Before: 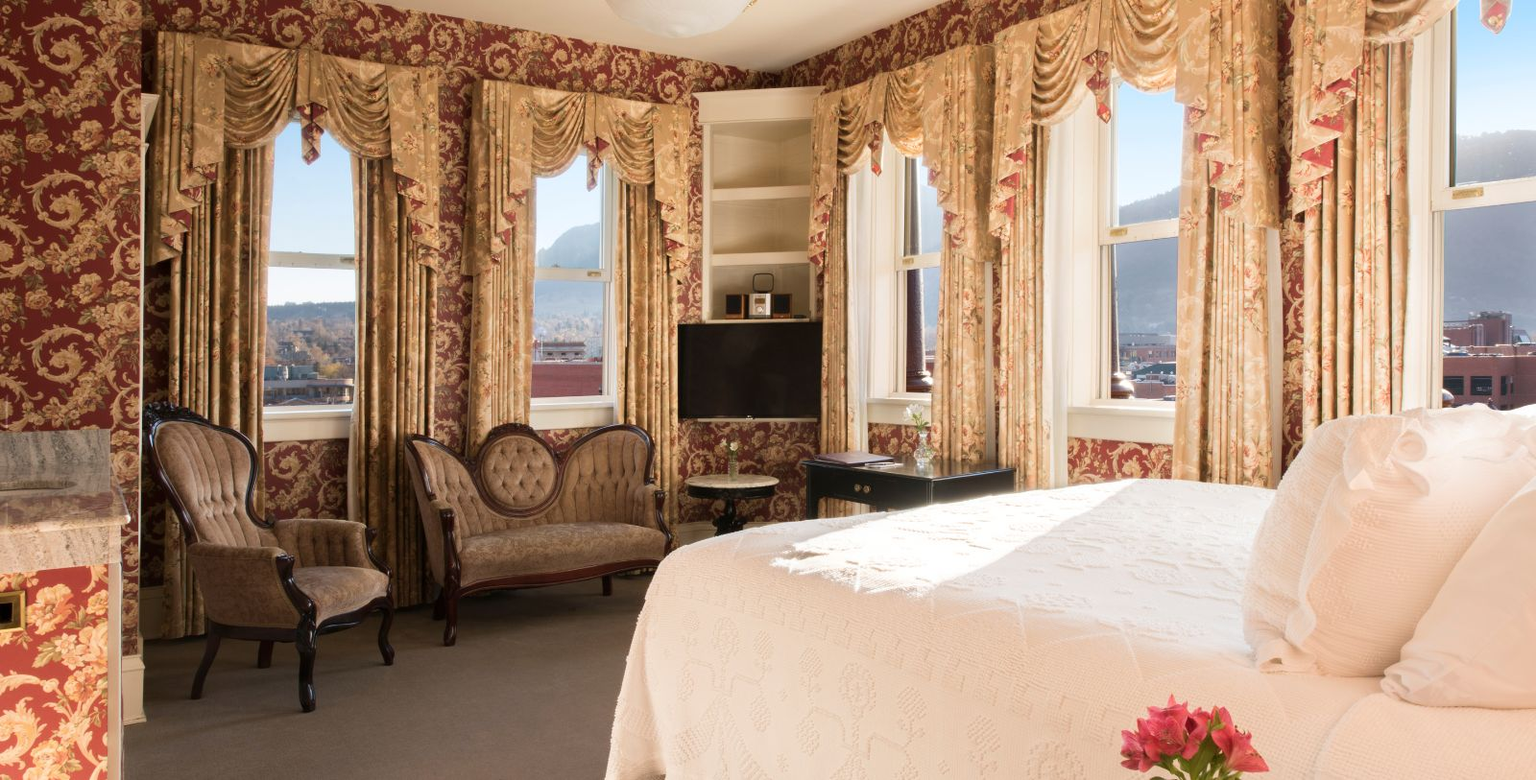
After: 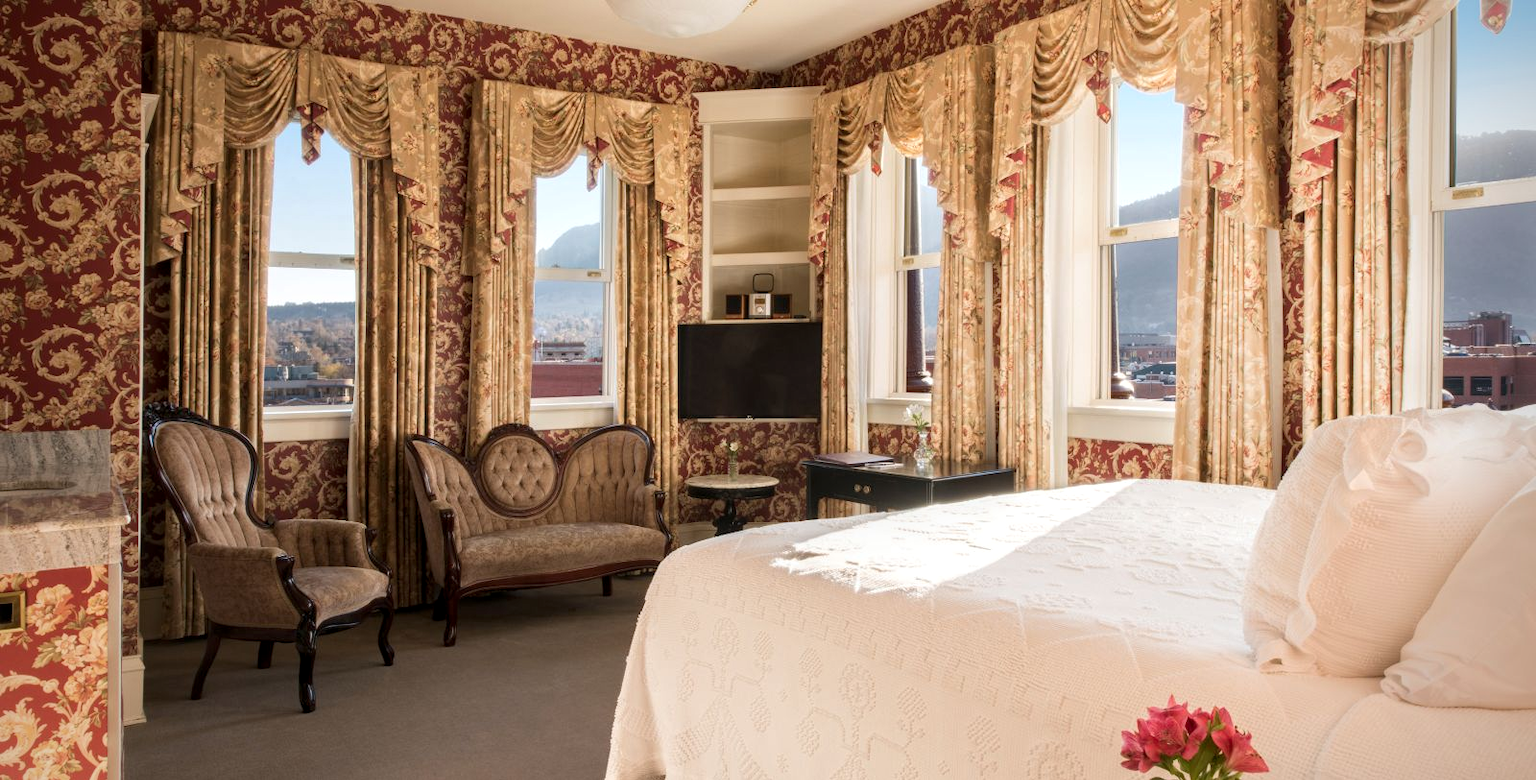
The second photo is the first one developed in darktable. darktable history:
local contrast: on, module defaults
vignetting: fall-off start 73.89%, saturation 0.041
